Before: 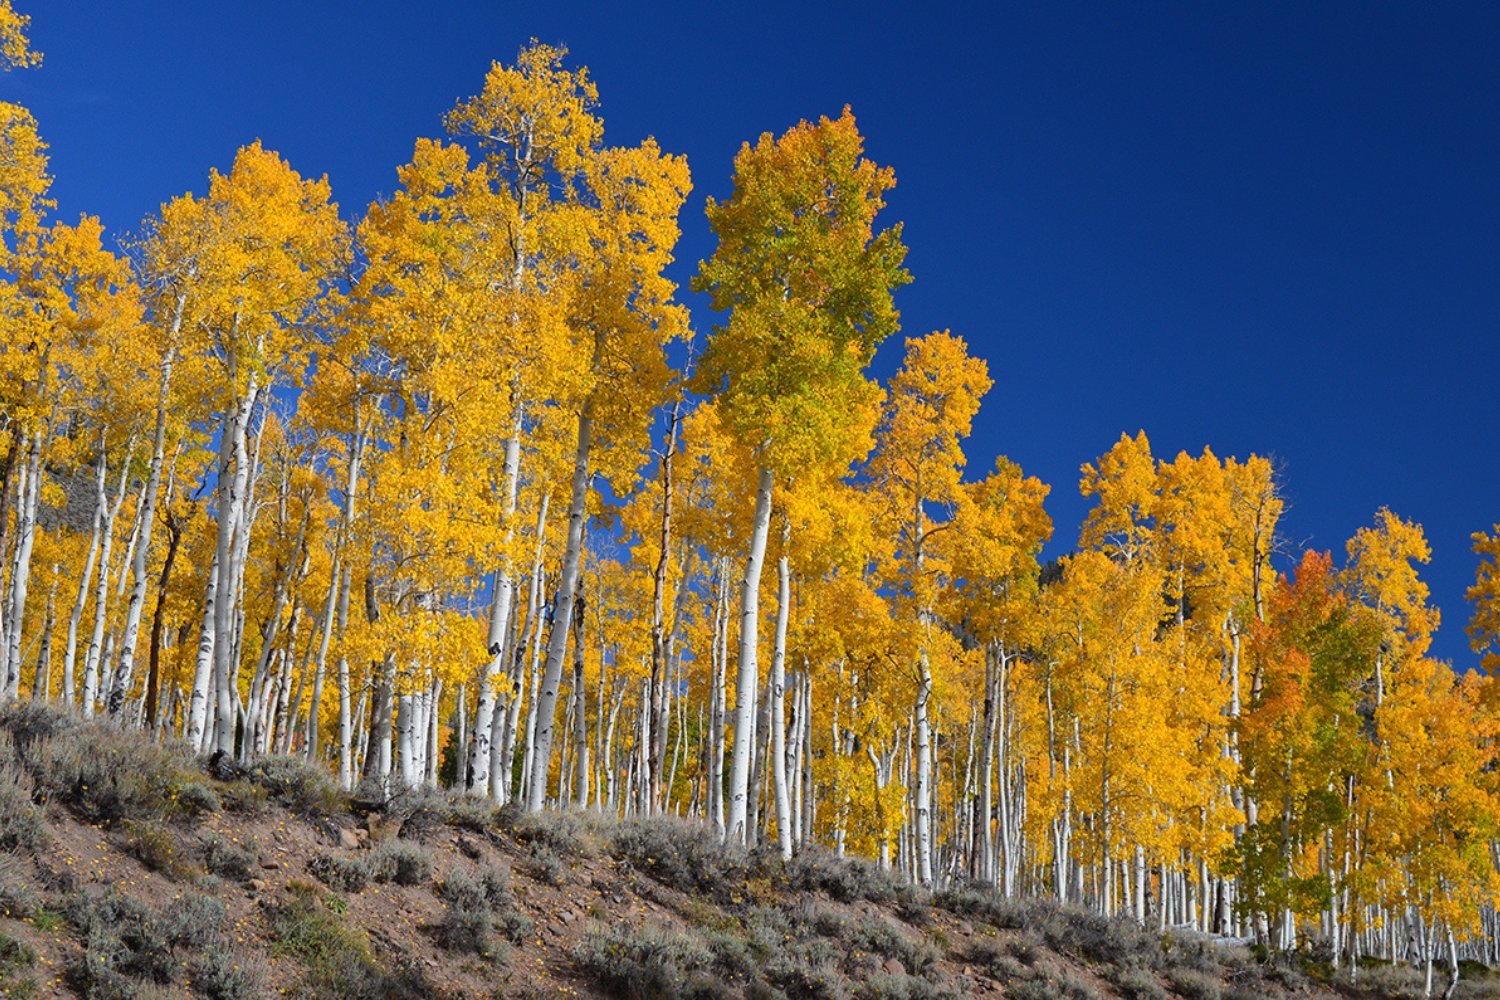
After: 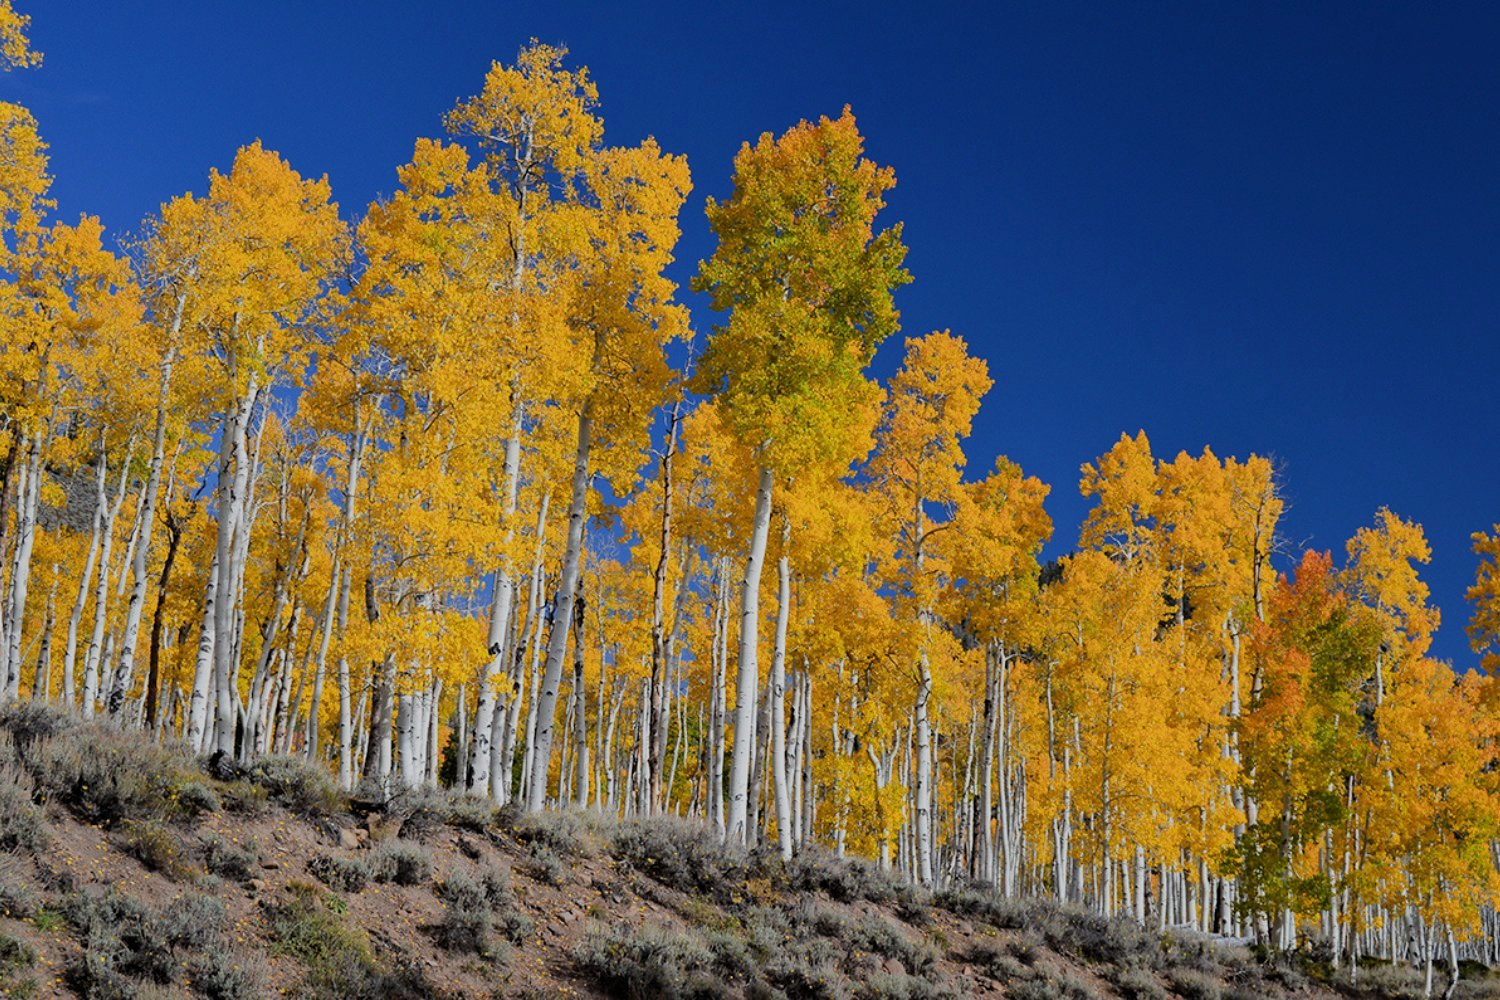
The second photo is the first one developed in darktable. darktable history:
filmic rgb: black relative exposure -6.71 EV, white relative exposure 4.56 EV, hardness 3.24
color correction: highlights b* 0.061
